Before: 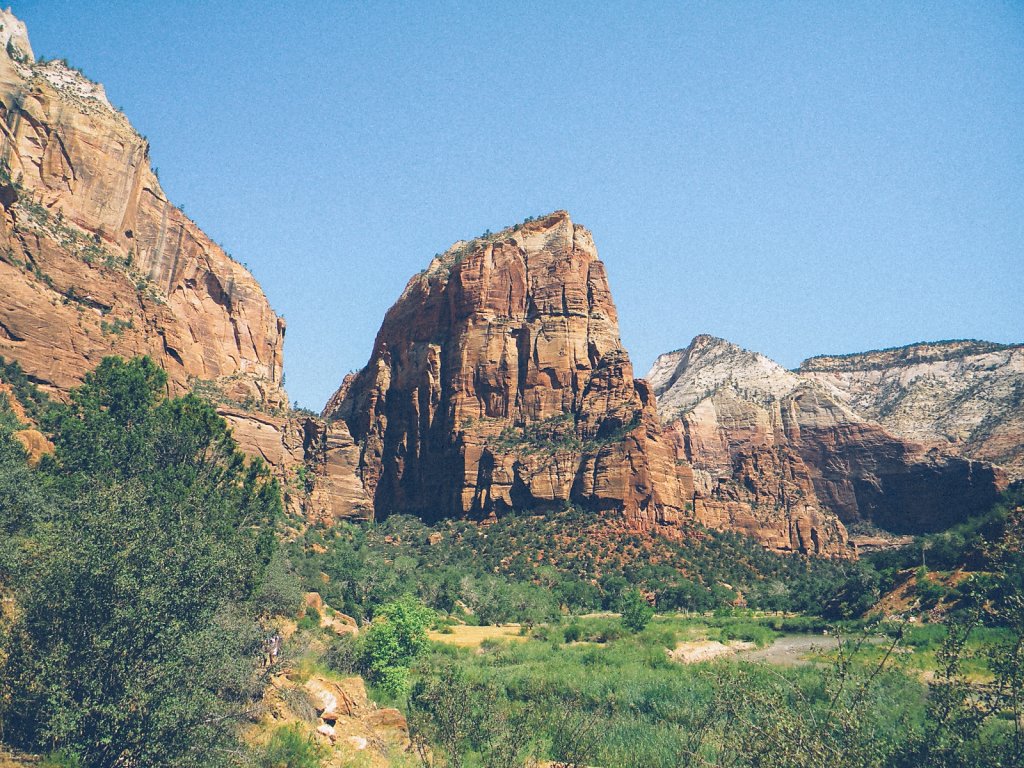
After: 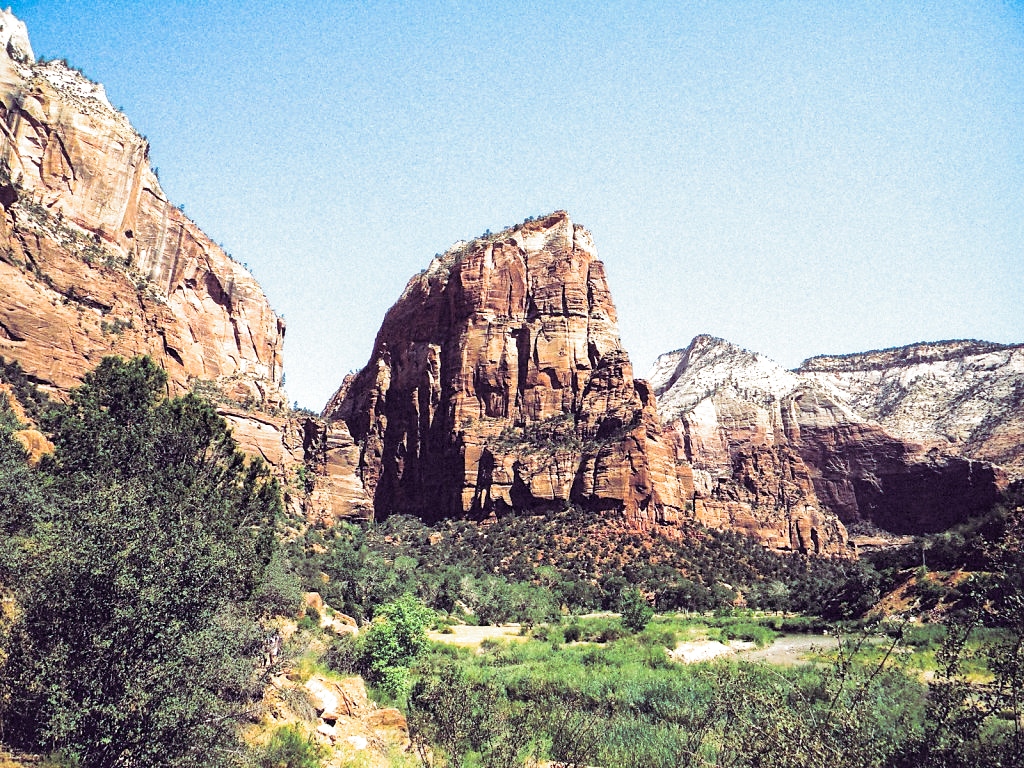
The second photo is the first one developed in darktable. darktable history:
filmic rgb: black relative exposure -8.7 EV, white relative exposure 2.7 EV, threshold 3 EV, target black luminance 0%, hardness 6.25, latitude 76.53%, contrast 1.326, shadows ↔ highlights balance -0.349%, preserve chrominance no, color science v4 (2020), enable highlight reconstruction true
split-toning: shadows › hue 316.8°, shadows › saturation 0.47, highlights › hue 201.6°, highlights › saturation 0, balance -41.97, compress 28.01%
local contrast: mode bilateral grid, contrast 20, coarseness 50, detail 130%, midtone range 0.2
tone equalizer: -8 EV -0.417 EV, -7 EV -0.389 EV, -6 EV -0.333 EV, -5 EV -0.222 EV, -3 EV 0.222 EV, -2 EV 0.333 EV, -1 EV 0.389 EV, +0 EV 0.417 EV, edges refinement/feathering 500, mask exposure compensation -1.57 EV, preserve details no
